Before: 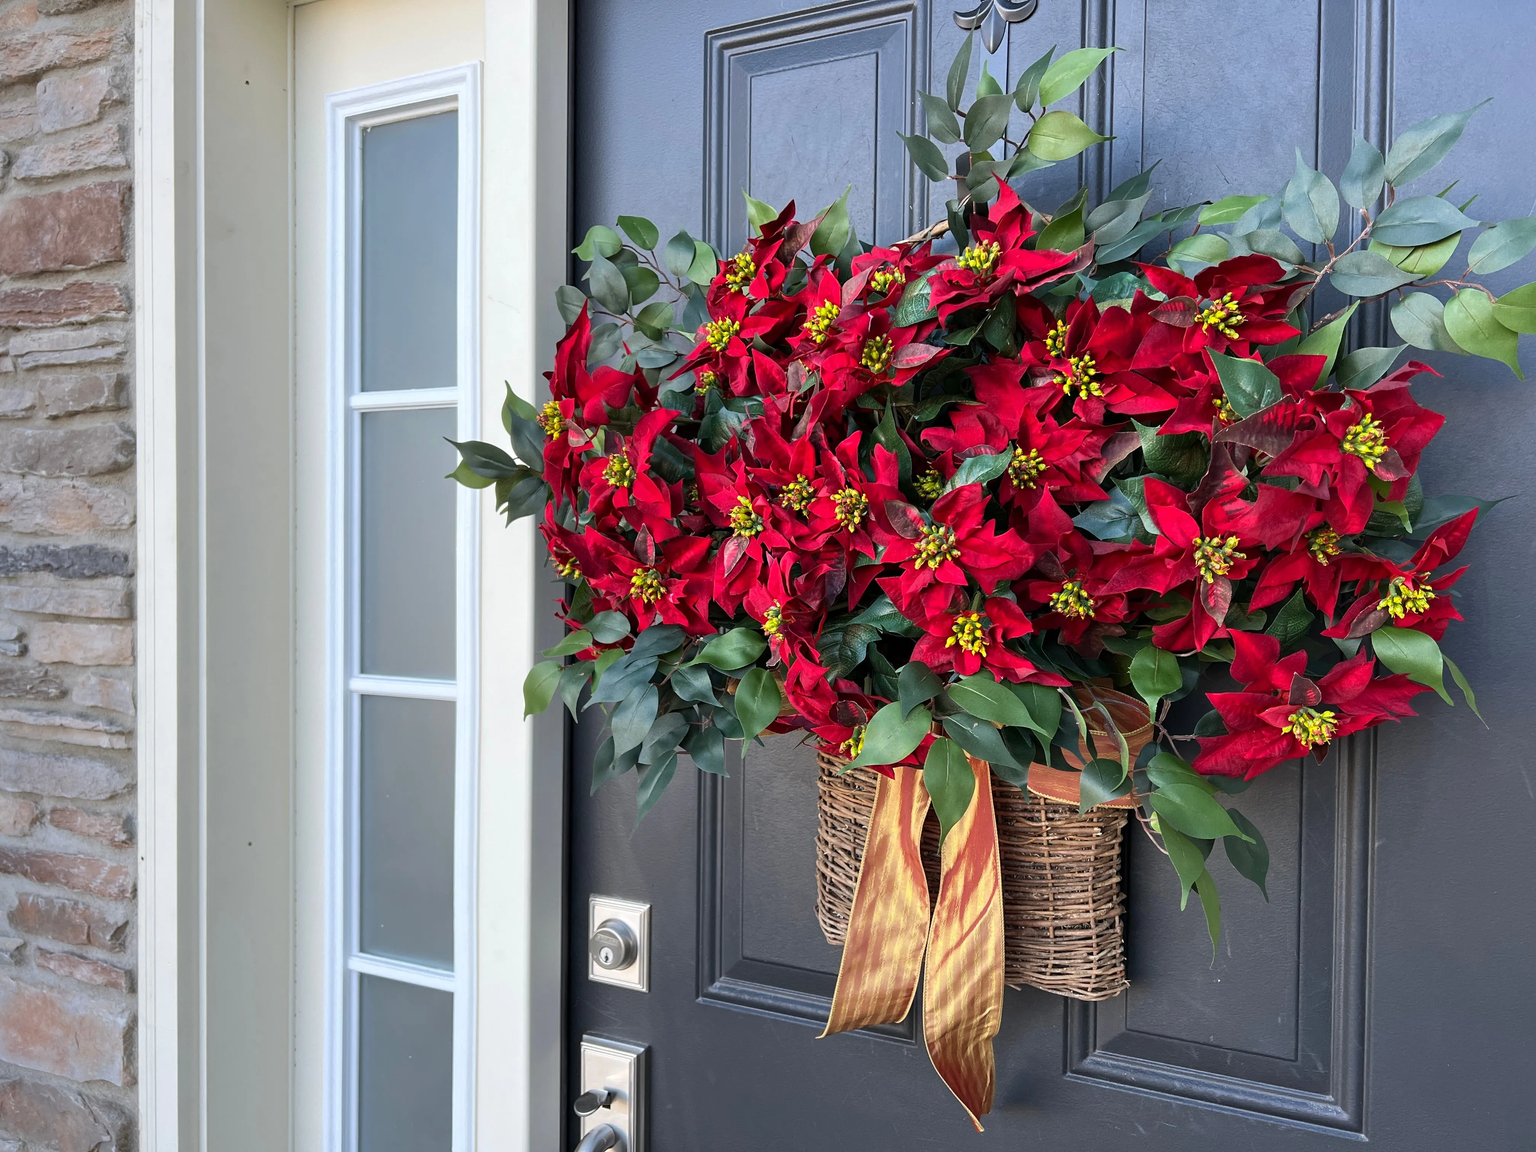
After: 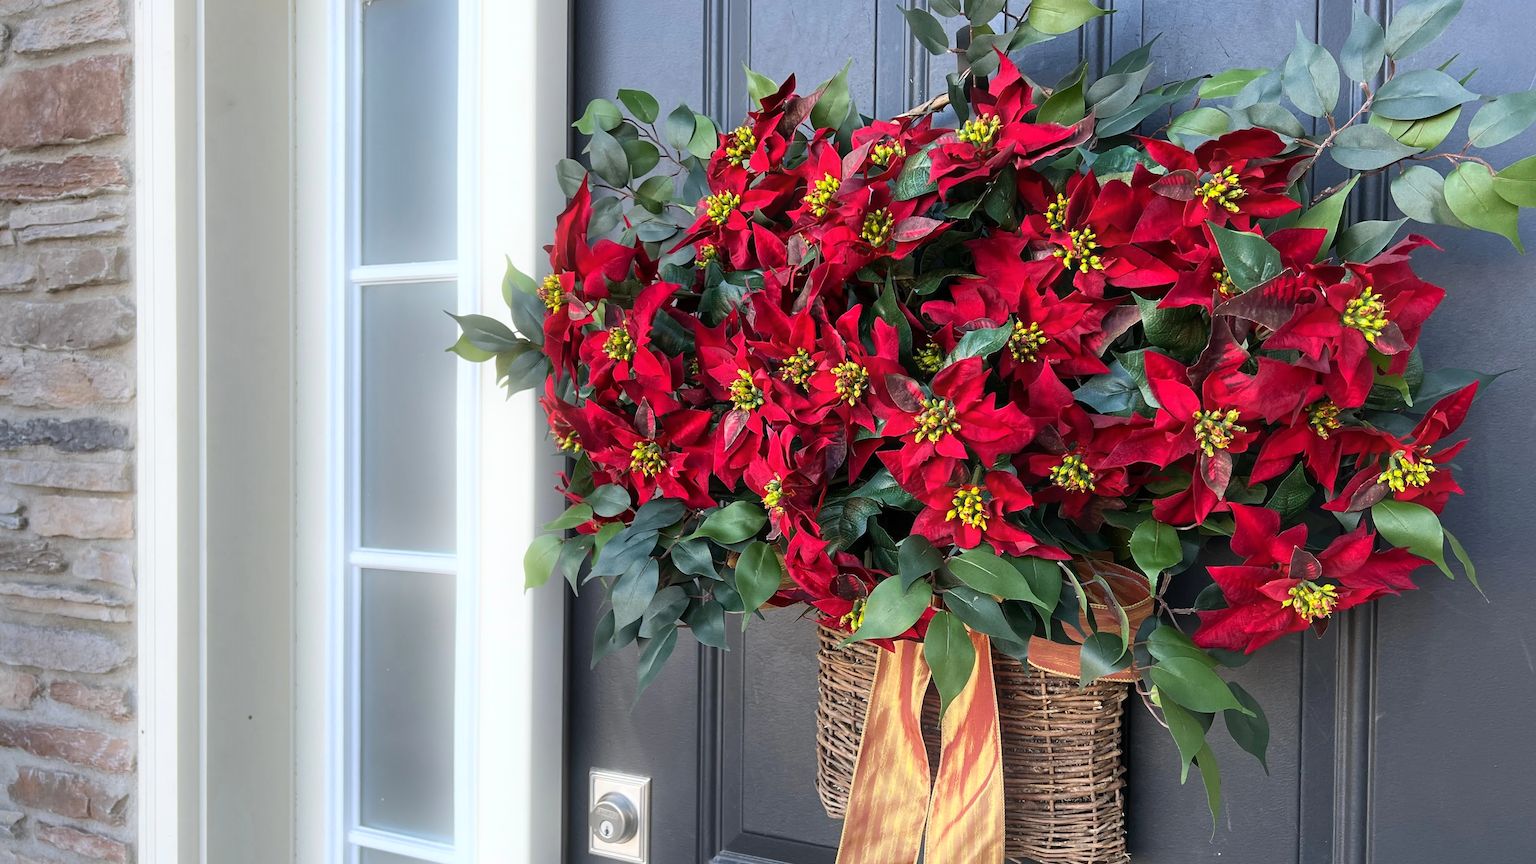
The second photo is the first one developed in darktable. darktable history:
crop: top 11.038%, bottom 13.962%
bloom: size 16%, threshold 98%, strength 20%
